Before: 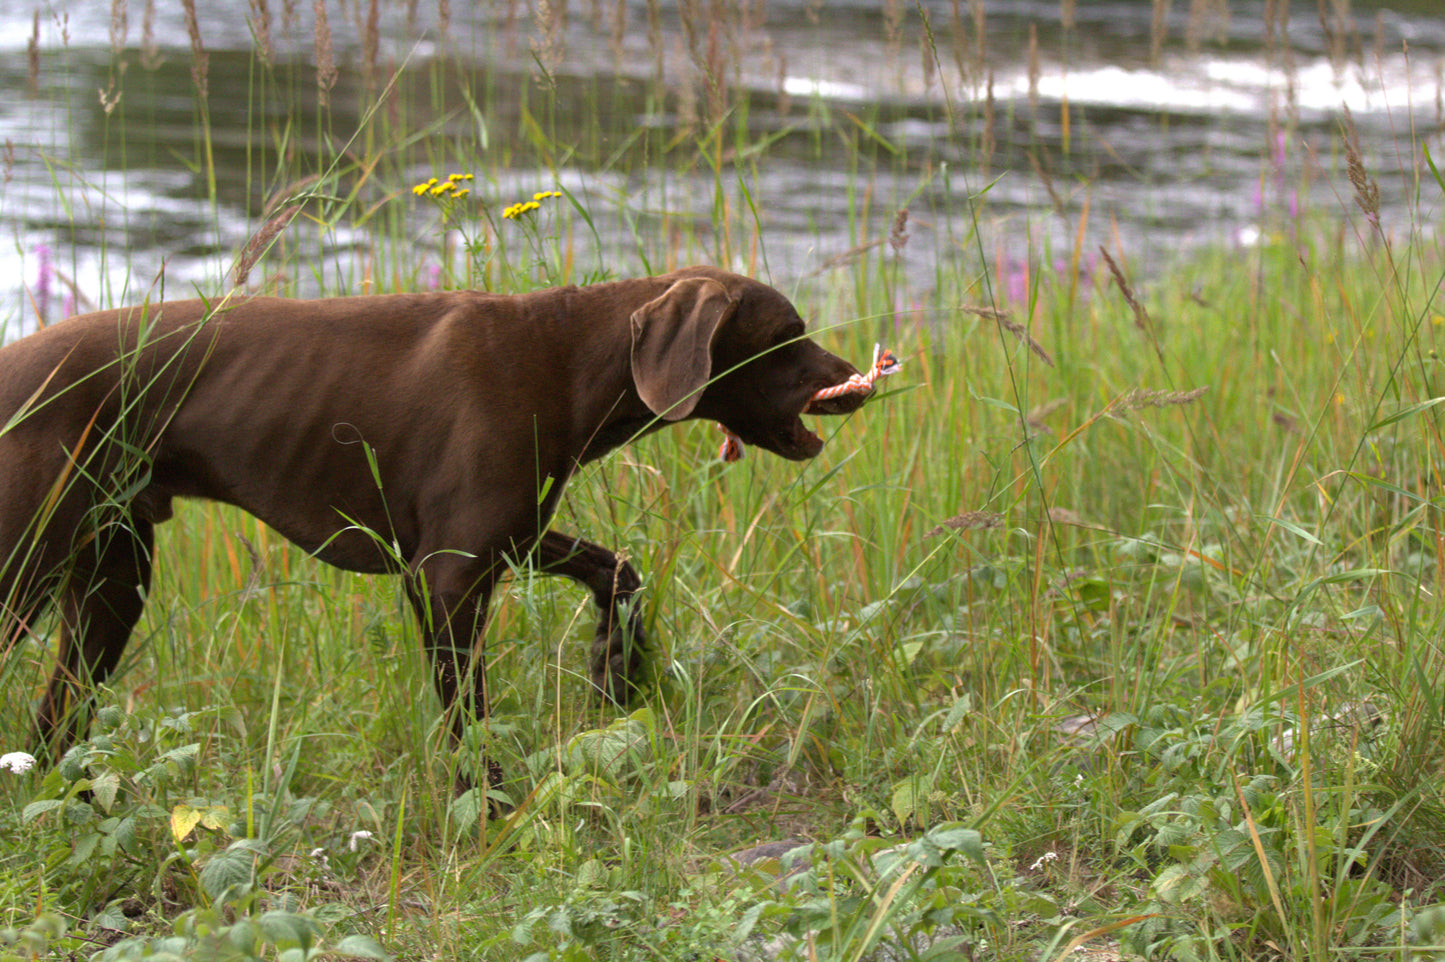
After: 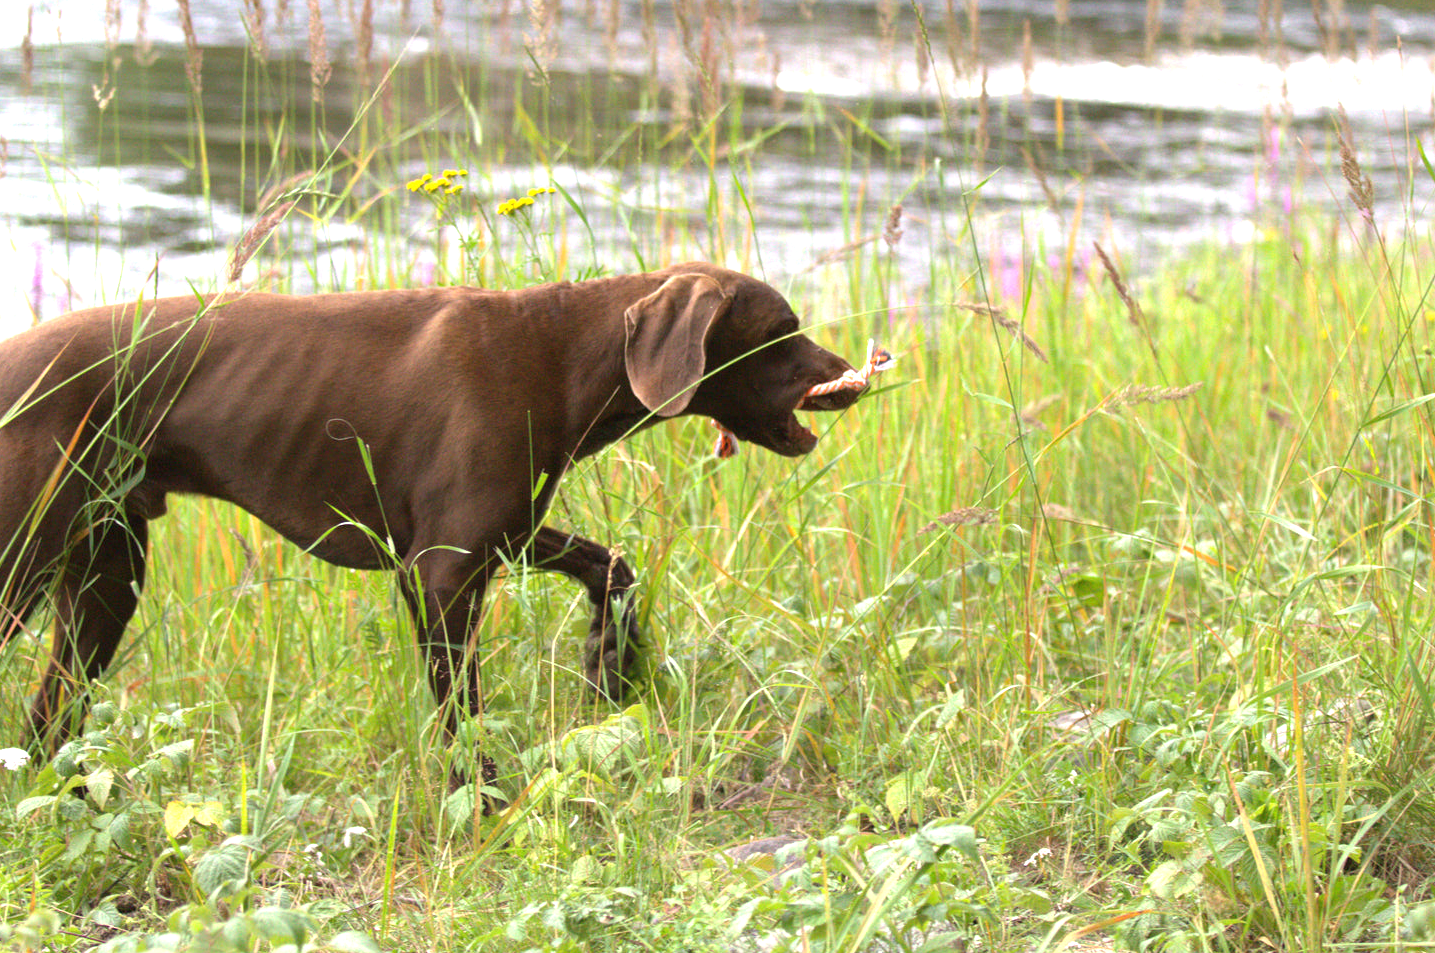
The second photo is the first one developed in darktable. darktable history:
exposure: black level correction 0, exposure 1.1 EV, compensate highlight preservation false
crop: left 0.434%, top 0.485%, right 0.244%, bottom 0.386%
